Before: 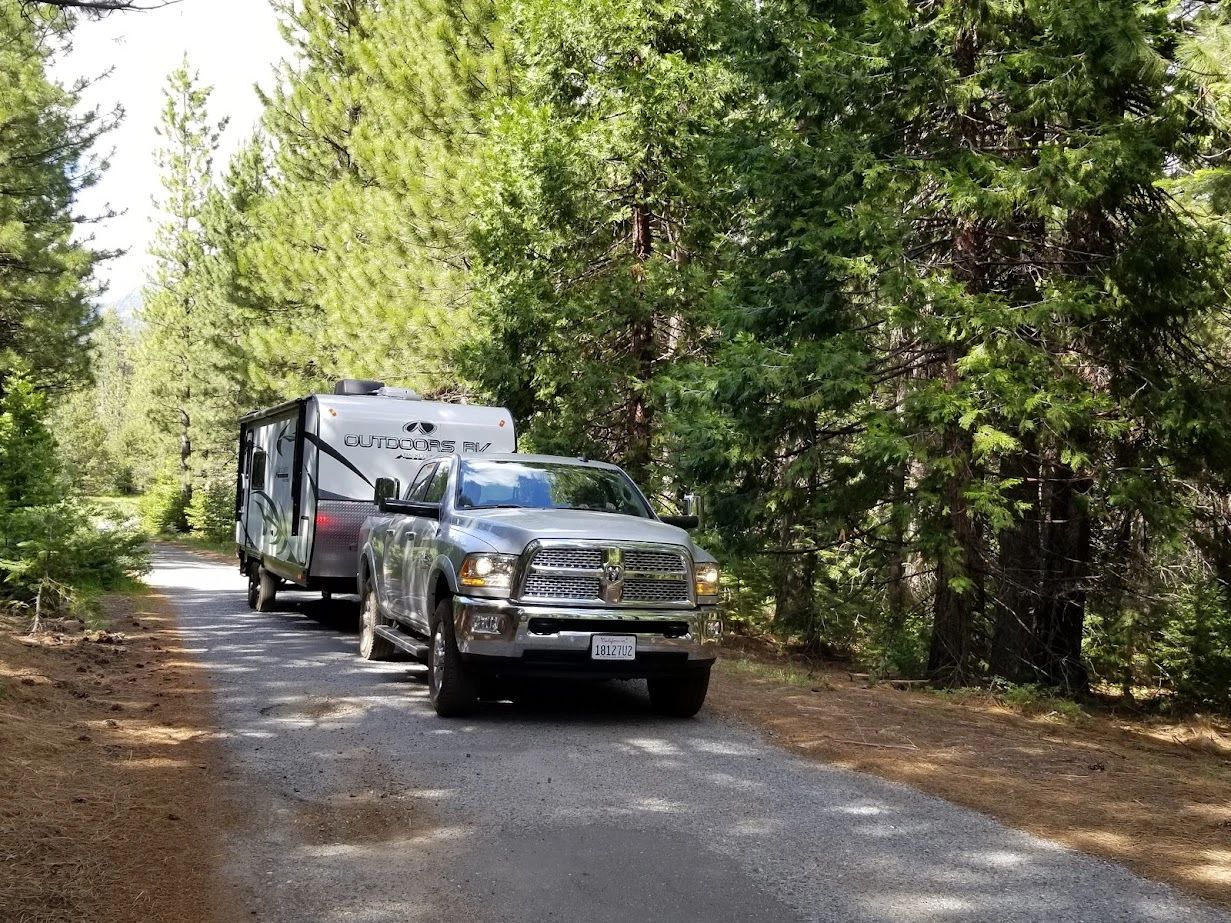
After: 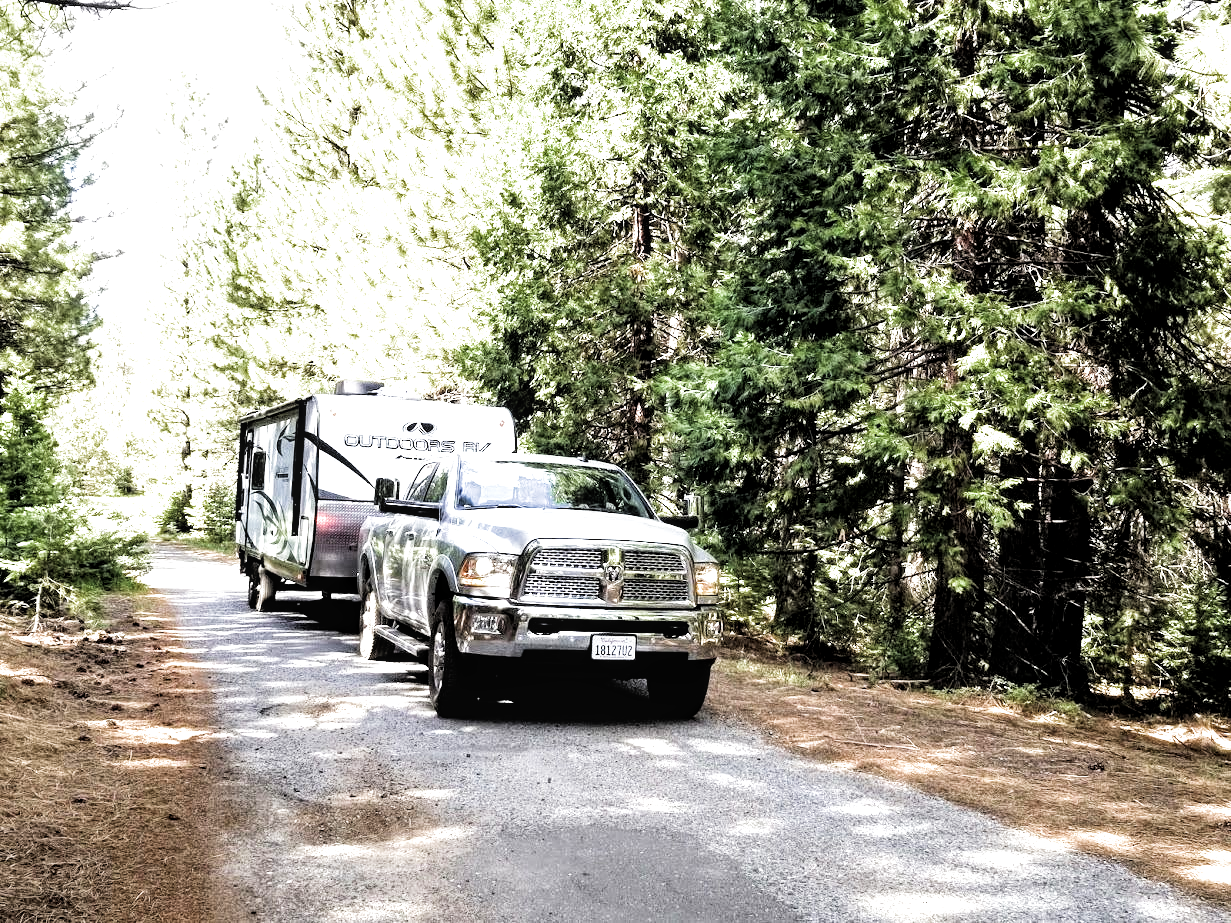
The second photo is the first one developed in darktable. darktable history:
contrast brightness saturation: contrast 0.008, saturation -0.066
exposure: black level correction 0, exposure 1.283 EV, compensate highlight preservation false
local contrast: highlights 98%, shadows 87%, detail 160%, midtone range 0.2
filmic rgb: black relative exposure -5.41 EV, white relative exposure 2.86 EV, dynamic range scaling -37.53%, hardness 4.01, contrast 1.616, highlights saturation mix -1.36%, color science v4 (2020)
